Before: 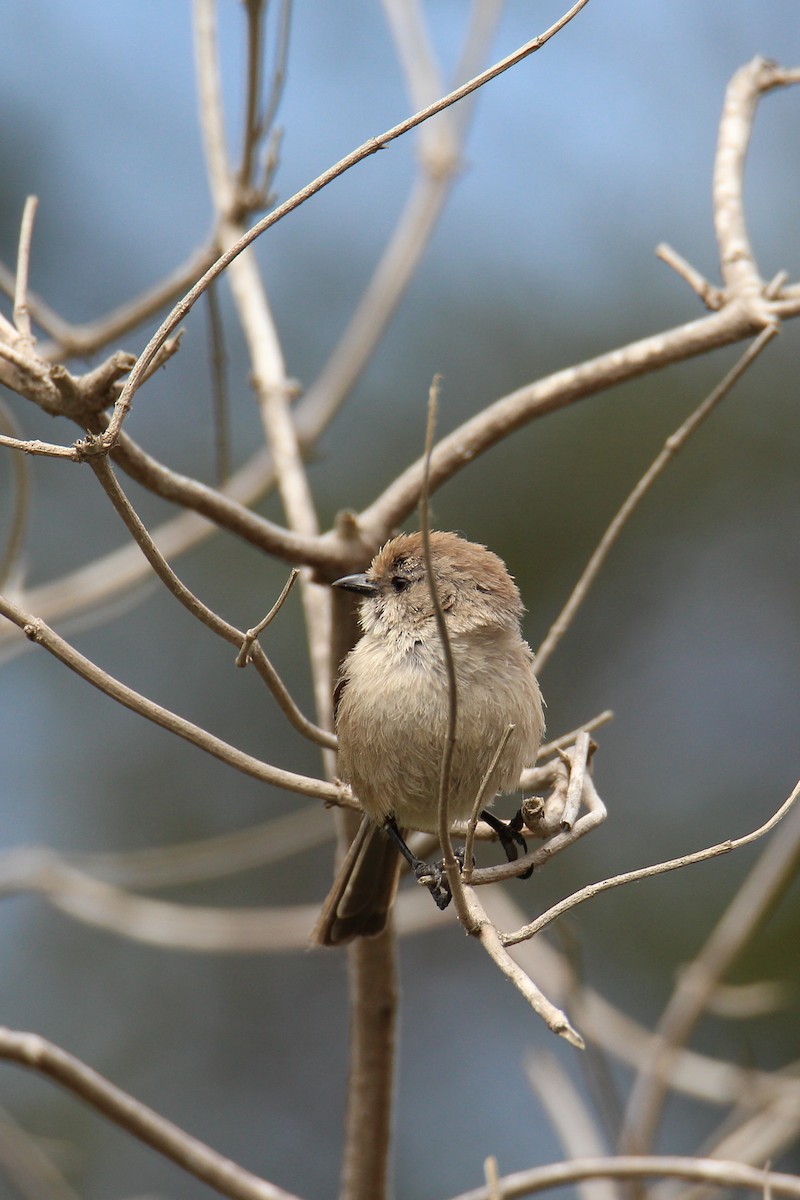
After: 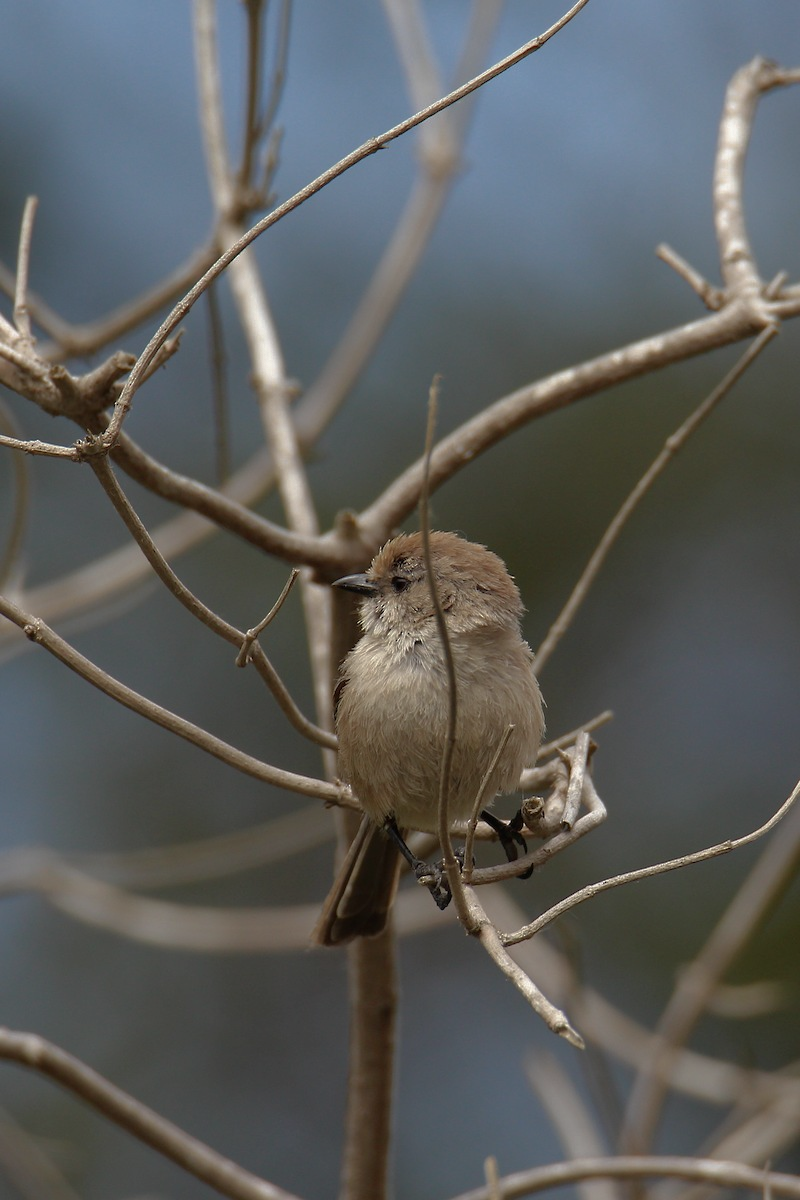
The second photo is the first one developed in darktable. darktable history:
color balance: contrast fulcrum 17.78%
base curve: curves: ch0 [(0, 0) (0.826, 0.587) (1, 1)]
